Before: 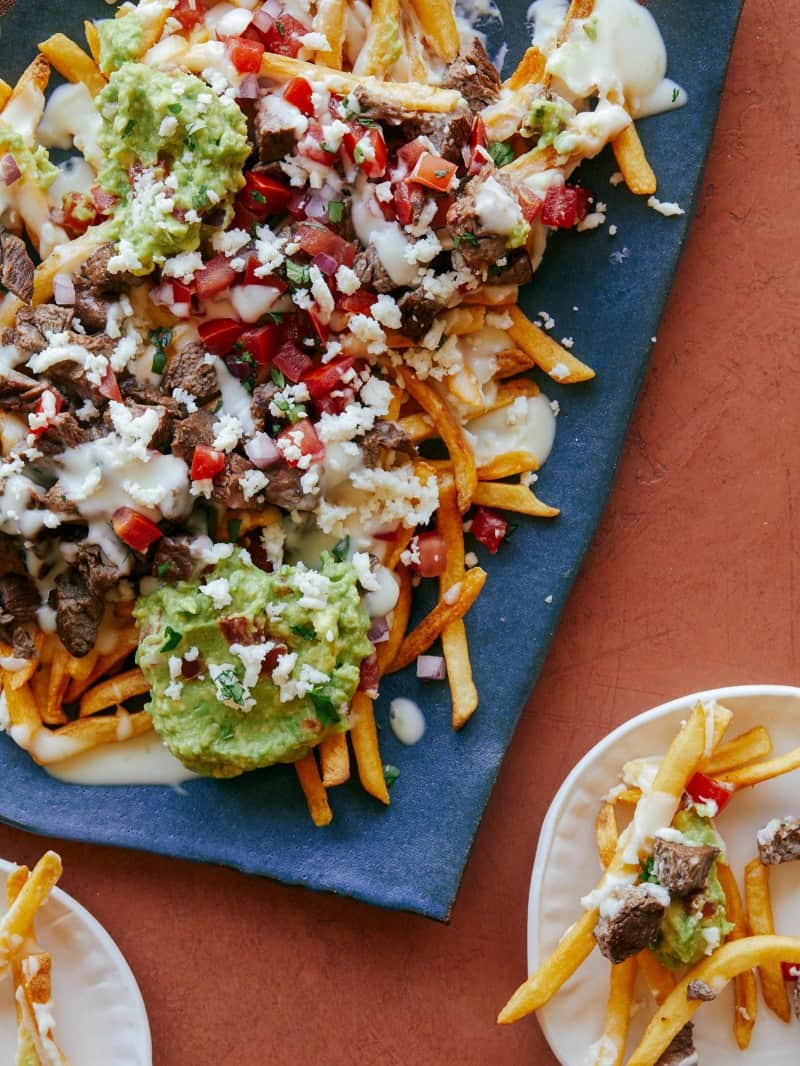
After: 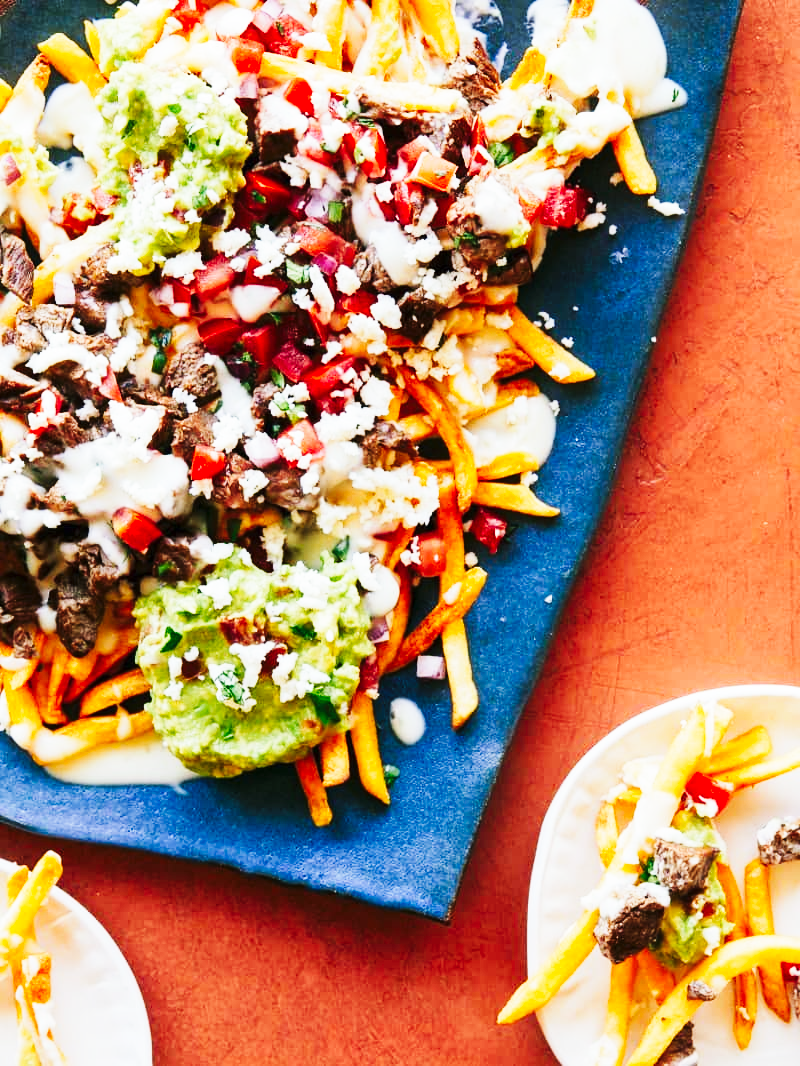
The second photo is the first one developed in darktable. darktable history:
tone curve: curves: ch0 [(0, 0) (0.003, 0.003) (0.011, 0.012) (0.025, 0.024) (0.044, 0.039) (0.069, 0.052) (0.1, 0.072) (0.136, 0.097) (0.177, 0.128) (0.224, 0.168) (0.277, 0.217) (0.335, 0.276) (0.399, 0.345) (0.468, 0.429) (0.543, 0.524) (0.623, 0.628) (0.709, 0.732) (0.801, 0.829) (0.898, 0.919) (1, 1)], preserve colors none
base curve: curves: ch0 [(0, 0) (0.018, 0.026) (0.143, 0.37) (0.33, 0.731) (0.458, 0.853) (0.735, 0.965) (0.905, 0.986) (1, 1)], preserve colors none
